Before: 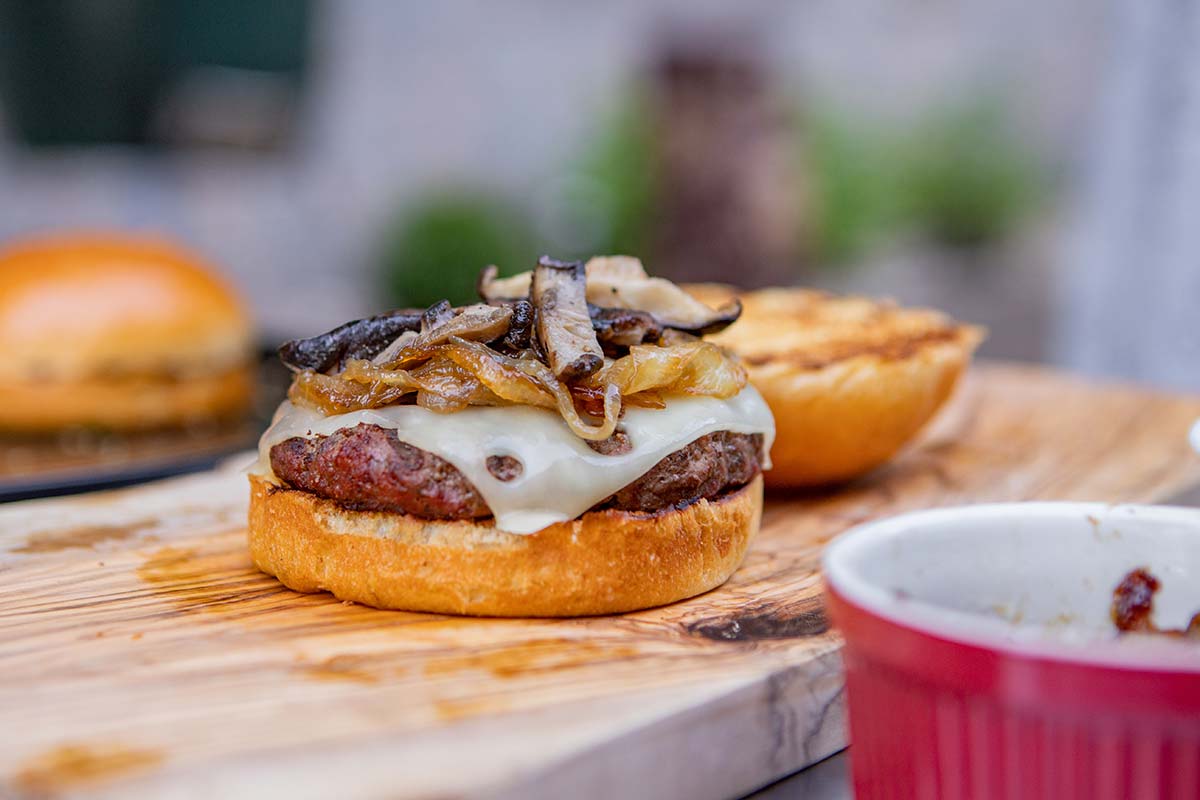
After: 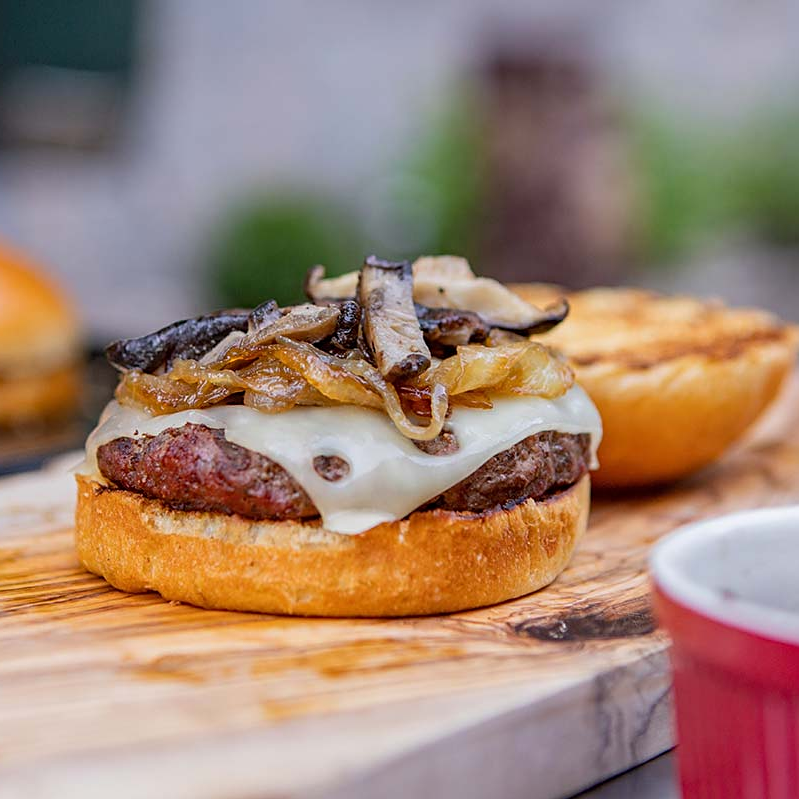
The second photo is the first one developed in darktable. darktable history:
crop and rotate: left 14.436%, right 18.898%
sharpen: amount 0.2
